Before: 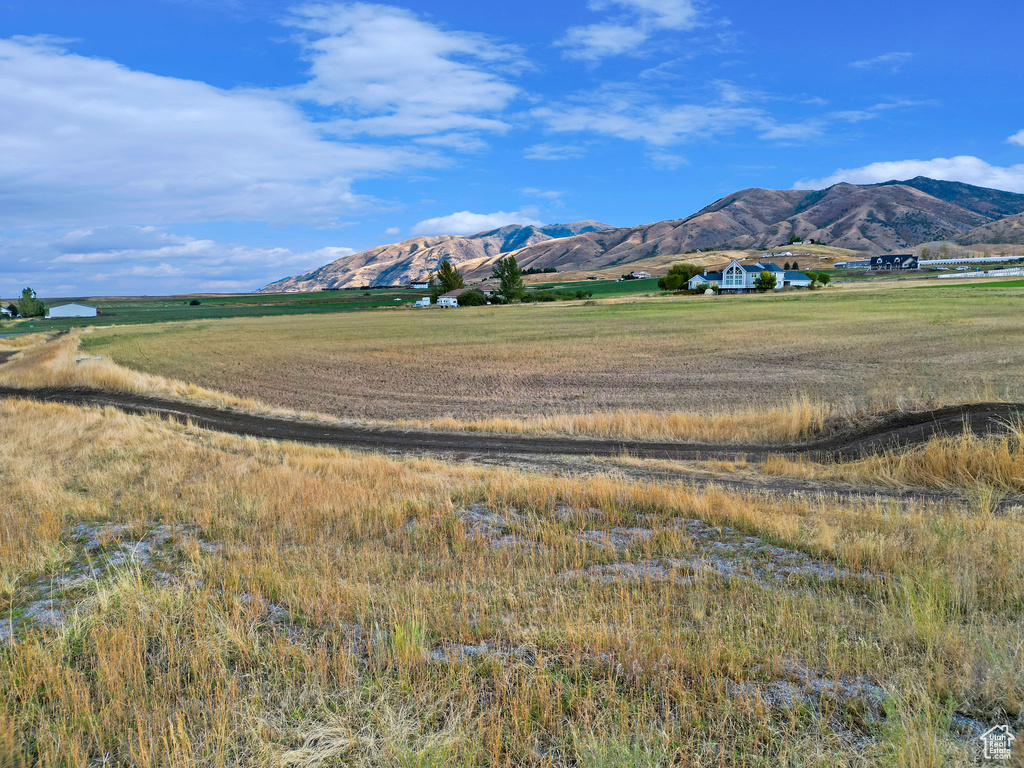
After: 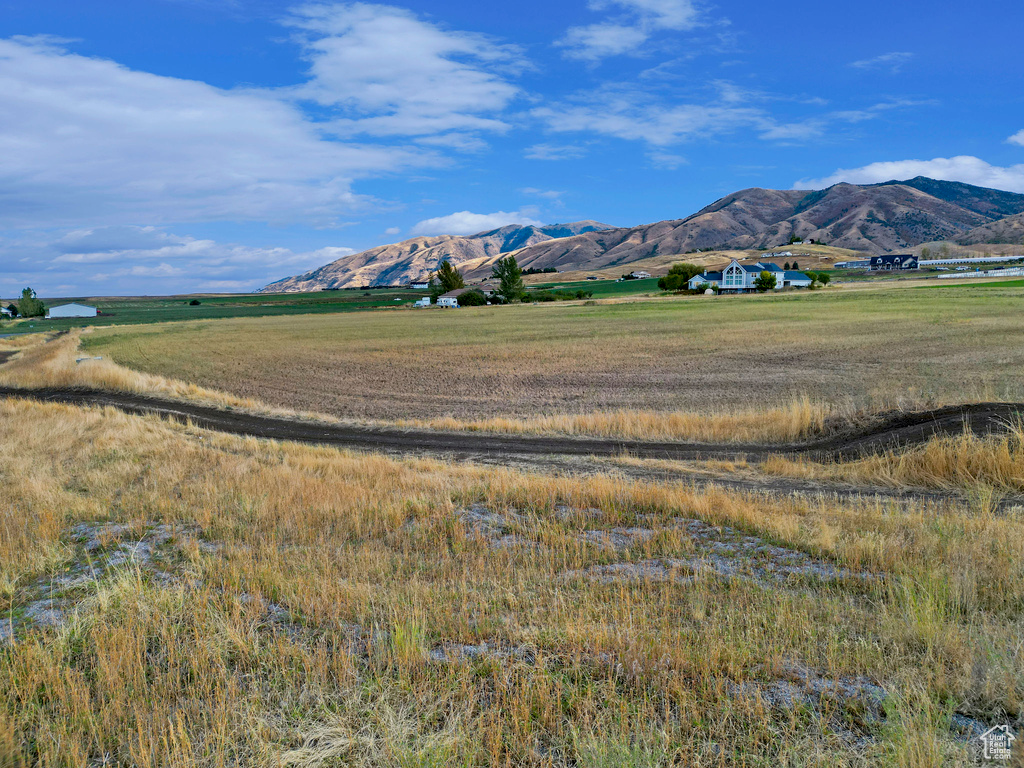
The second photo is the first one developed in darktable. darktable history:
exposure: black level correction 0.006, exposure -0.225 EV, compensate exposure bias true, compensate highlight preservation false
